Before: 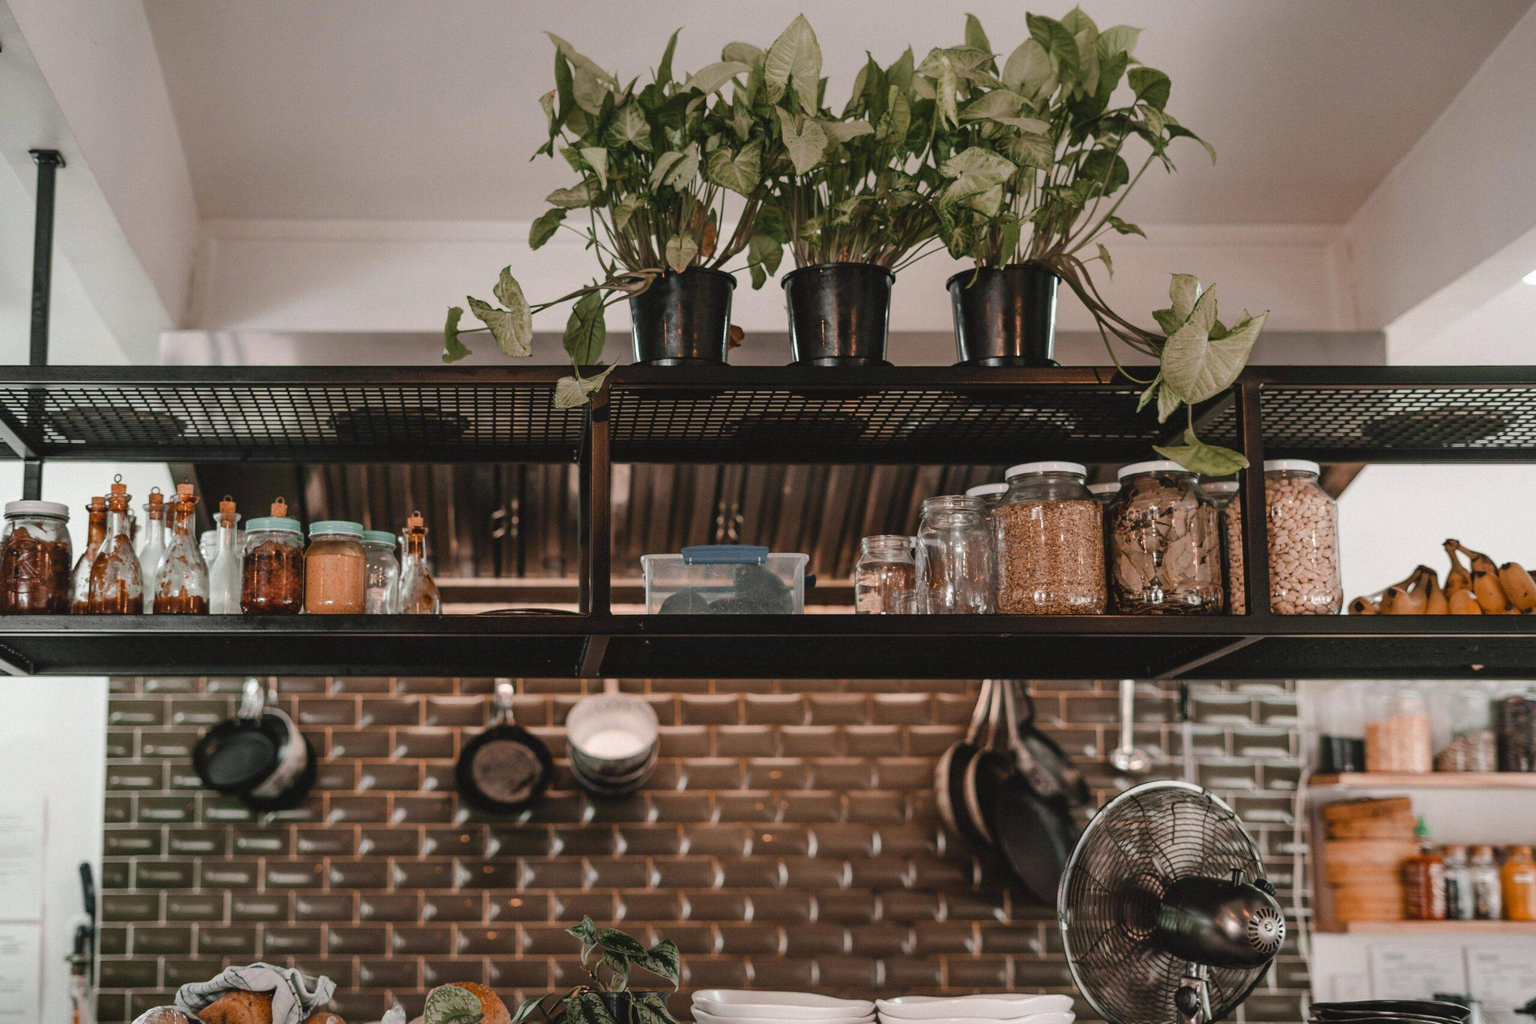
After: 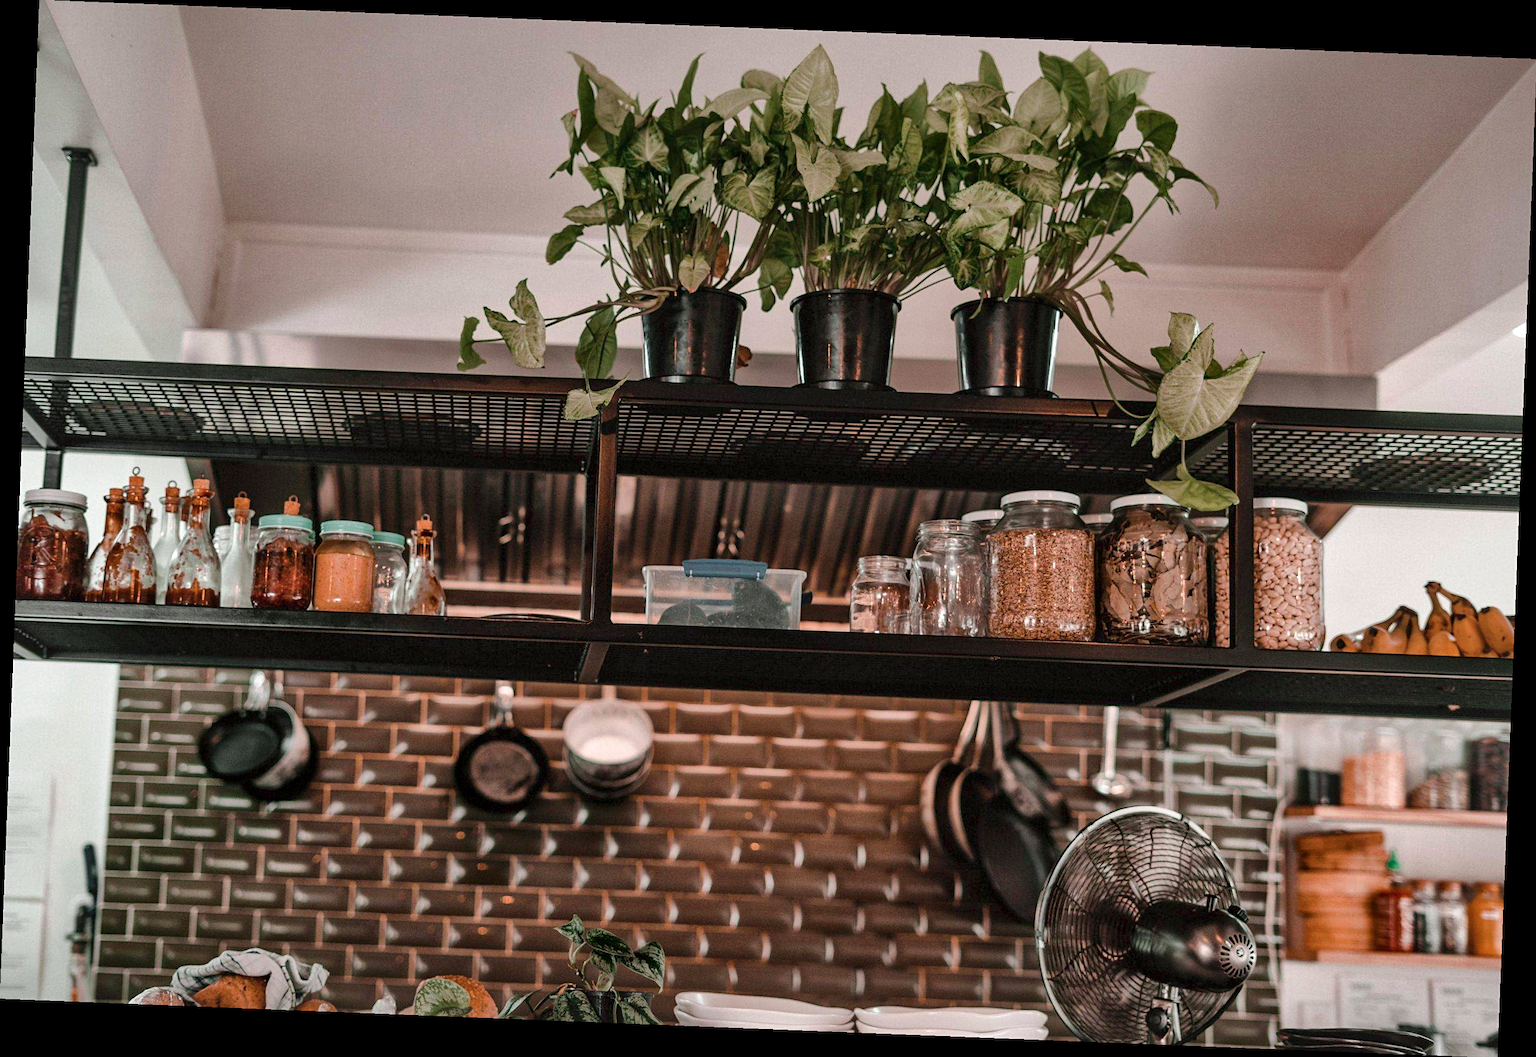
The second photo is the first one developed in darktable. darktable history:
sharpen: amount 0.2
color balance rgb: linear chroma grading › global chroma 15%, perceptual saturation grading › global saturation 30%
color contrast: blue-yellow contrast 0.7
rotate and perspective: rotation 2.27°, automatic cropping off
local contrast: mode bilateral grid, contrast 20, coarseness 50, detail 161%, midtone range 0.2
